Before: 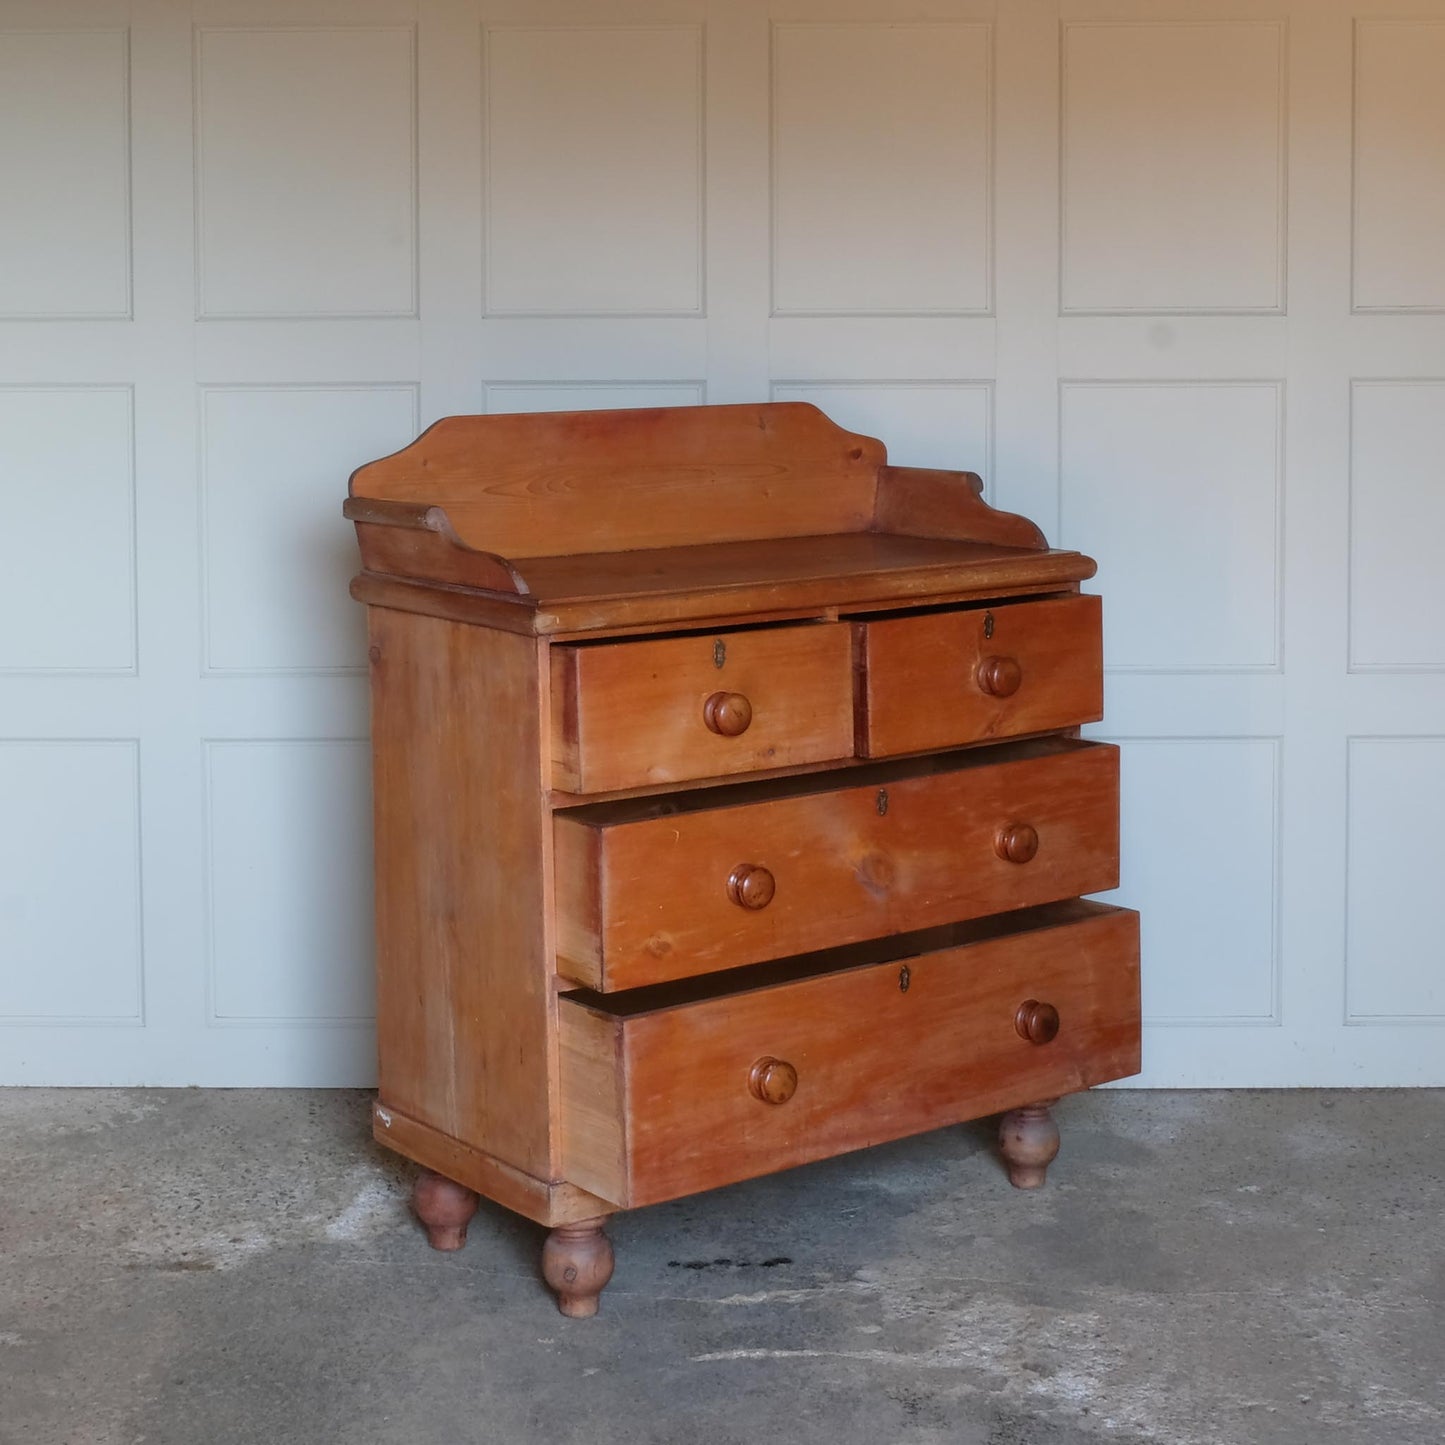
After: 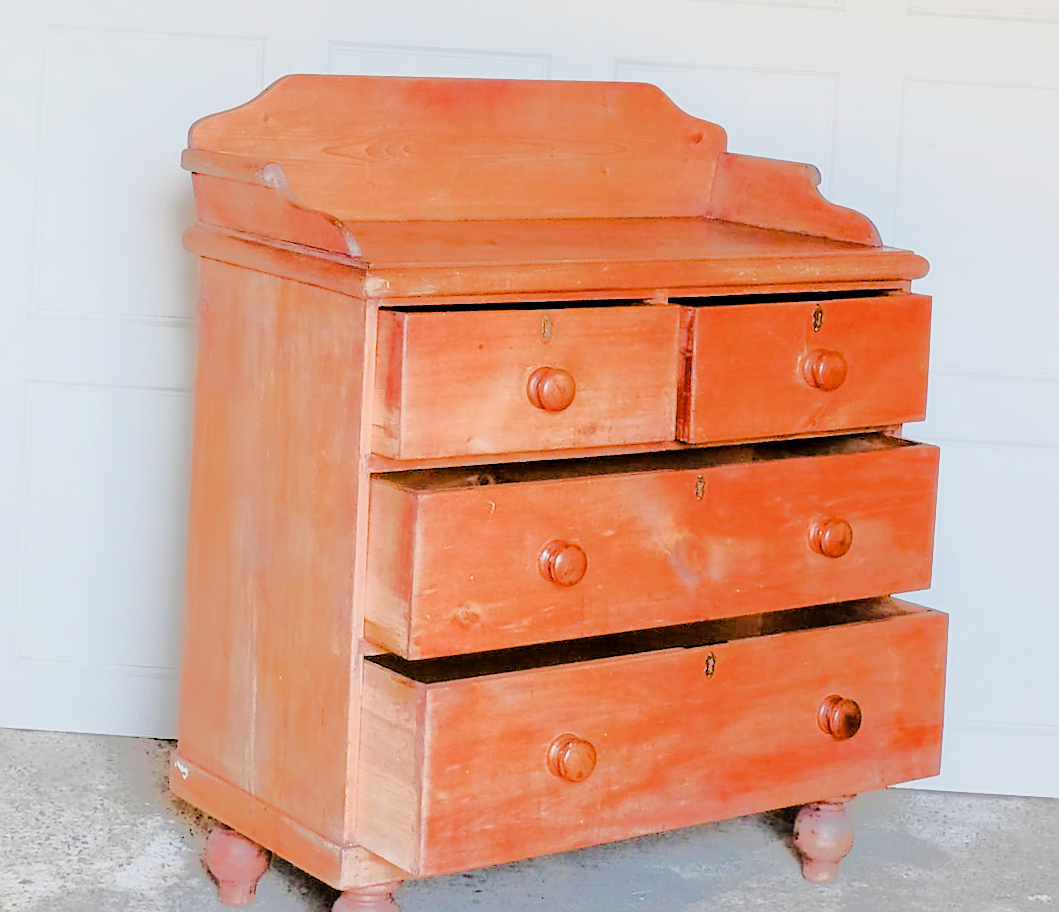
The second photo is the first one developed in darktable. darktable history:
crop and rotate: angle -3.81°, left 9.875%, top 20.784%, right 12.112%, bottom 12.047%
exposure: black level correction 0.001, exposure 1.737 EV, compensate exposure bias true, compensate highlight preservation false
contrast equalizer: y [[0.439, 0.44, 0.442, 0.457, 0.493, 0.498], [0.5 ×6], [0.5 ×6], [0 ×6], [0 ×6]], mix 0.195
sharpen: on, module defaults
color balance rgb: perceptual saturation grading › global saturation 0.075%, perceptual saturation grading › highlights -17.526%, perceptual saturation grading › mid-tones 32.725%, perceptual saturation grading › shadows 50.429%
filmic rgb: black relative exposure -3.23 EV, white relative exposure 7.07 EV, hardness 1.48, contrast 1.343
tone equalizer: -8 EV -0.522 EV, -7 EV -0.279 EV, -6 EV -0.059 EV, -5 EV 0.408 EV, -4 EV 0.955 EV, -3 EV 0.804 EV, -2 EV -0.007 EV, -1 EV 0.143 EV, +0 EV -0.03 EV, edges refinement/feathering 500, mask exposure compensation -1.57 EV, preserve details no
